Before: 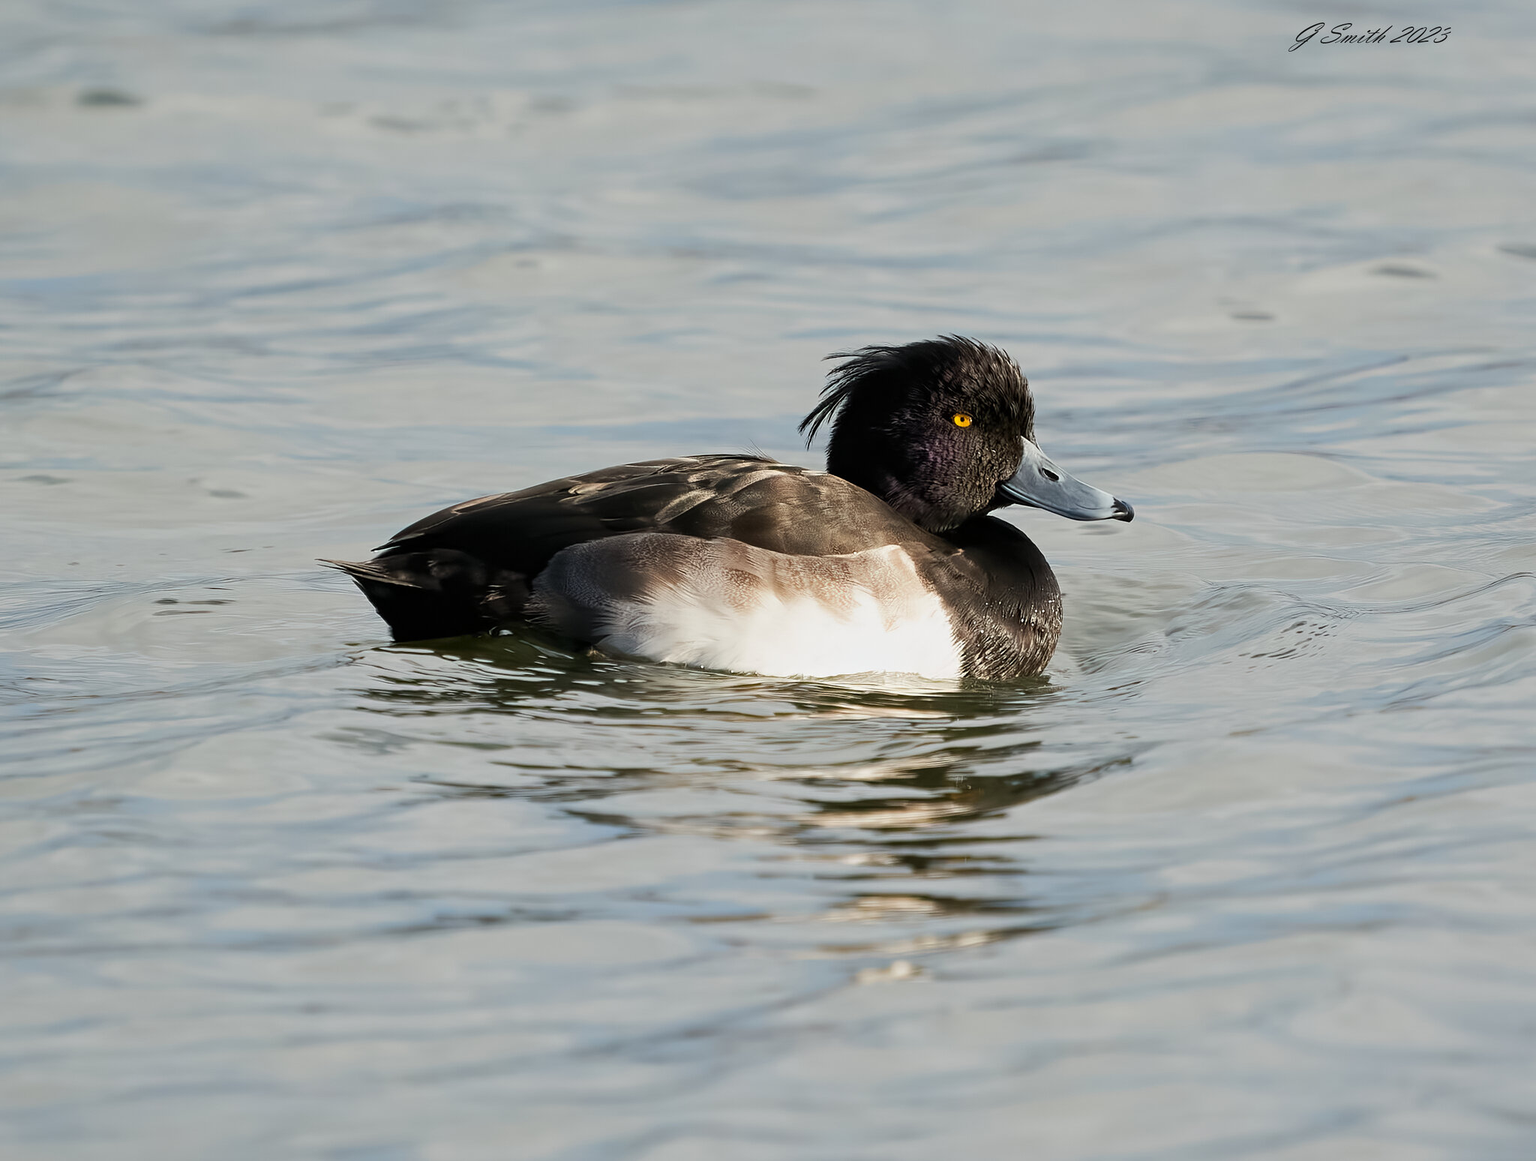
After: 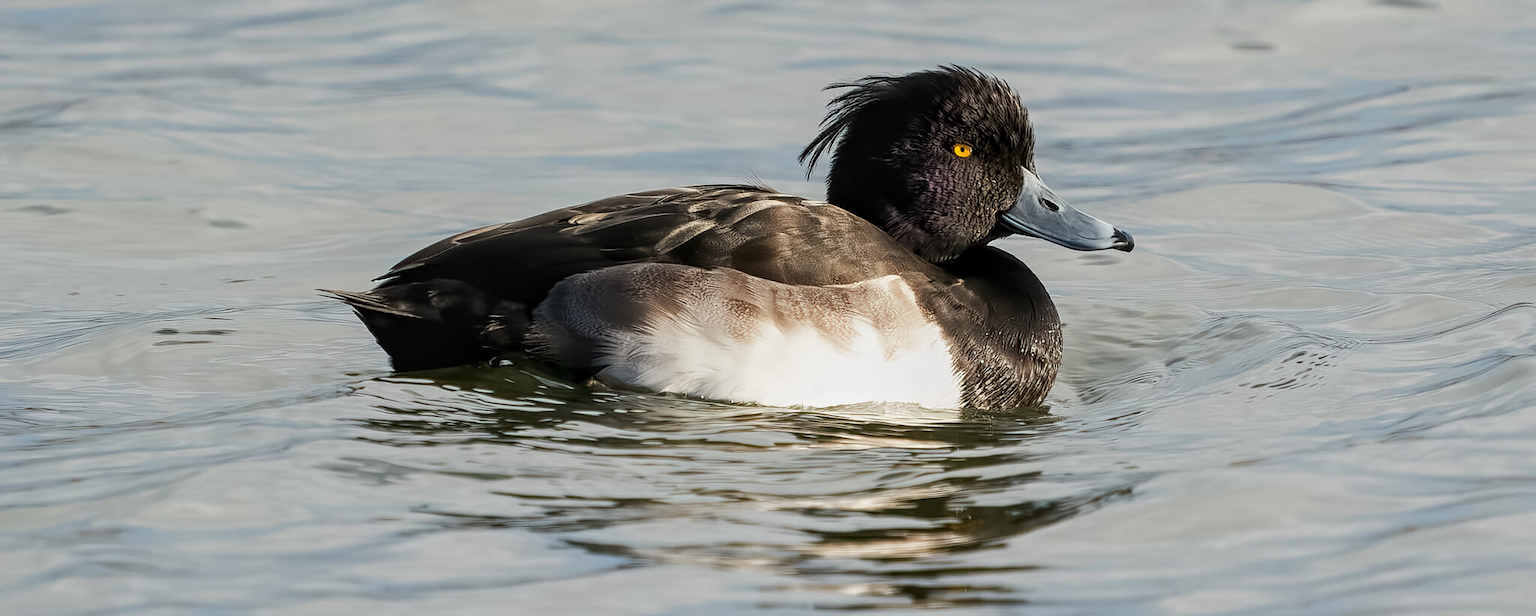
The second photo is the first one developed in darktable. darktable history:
local contrast: on, module defaults
crop and rotate: top 23.259%, bottom 23.635%
